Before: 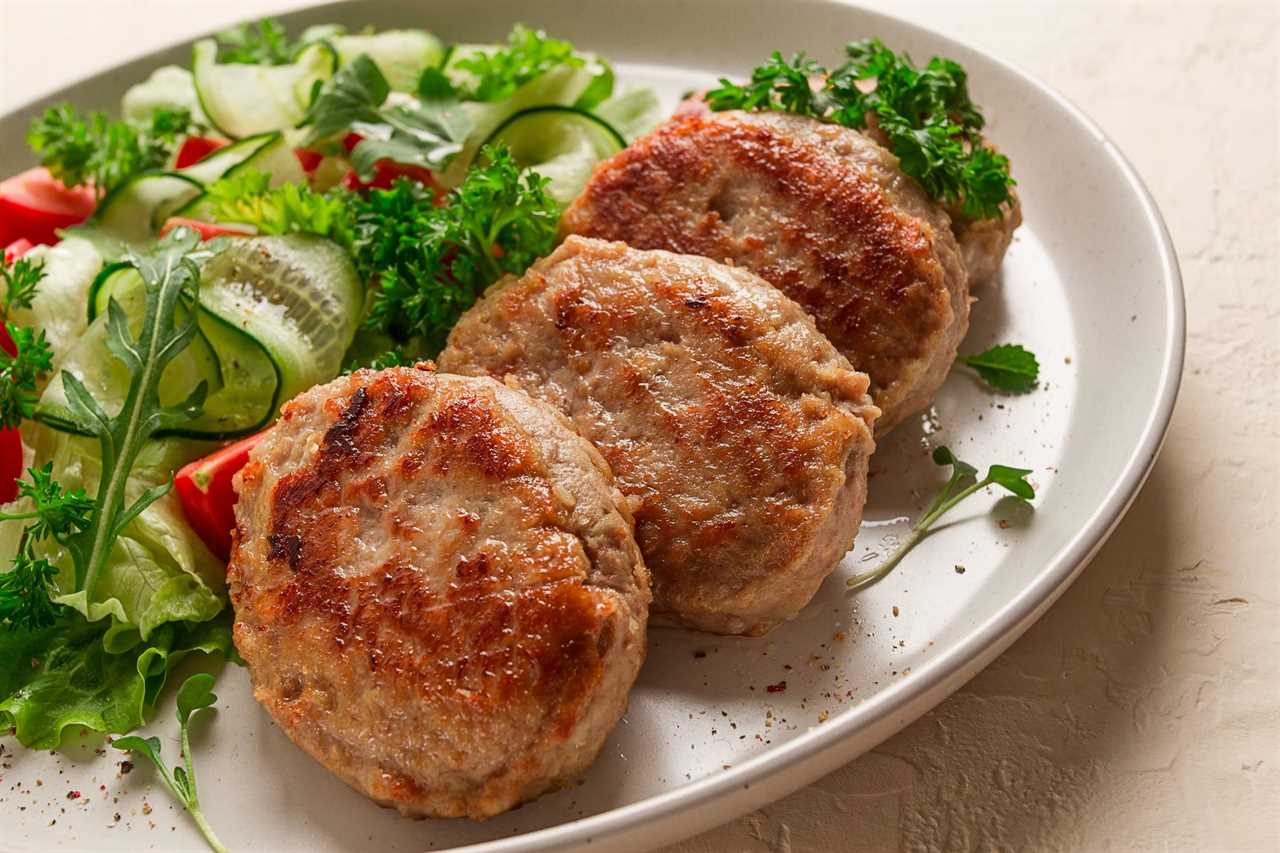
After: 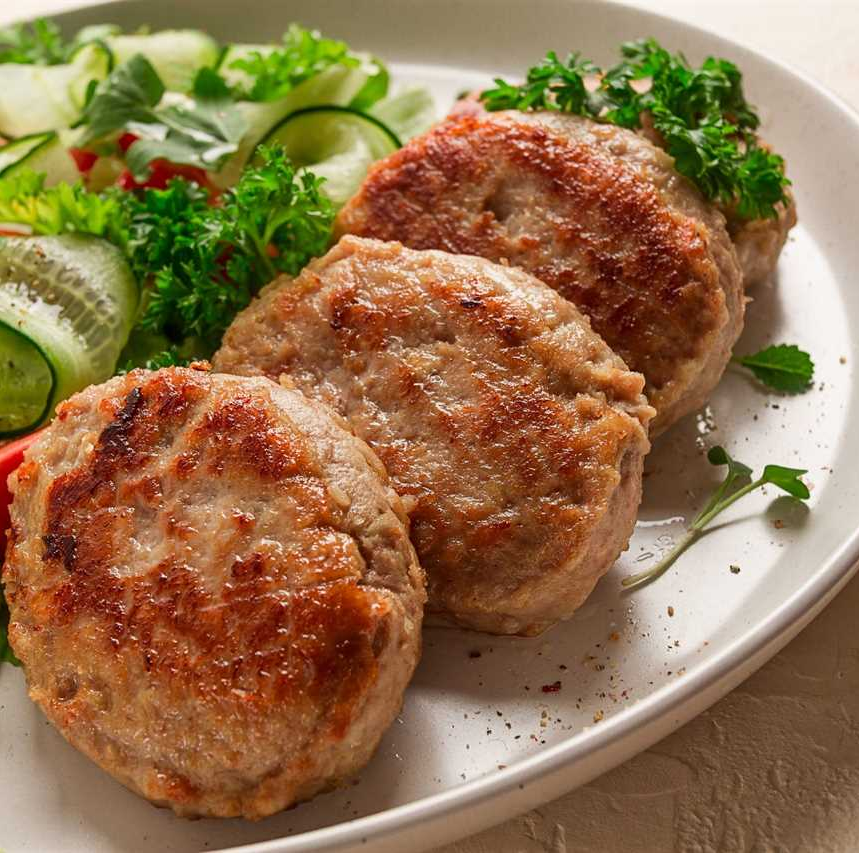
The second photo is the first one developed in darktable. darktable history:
crop and rotate: left 17.58%, right 15.272%
